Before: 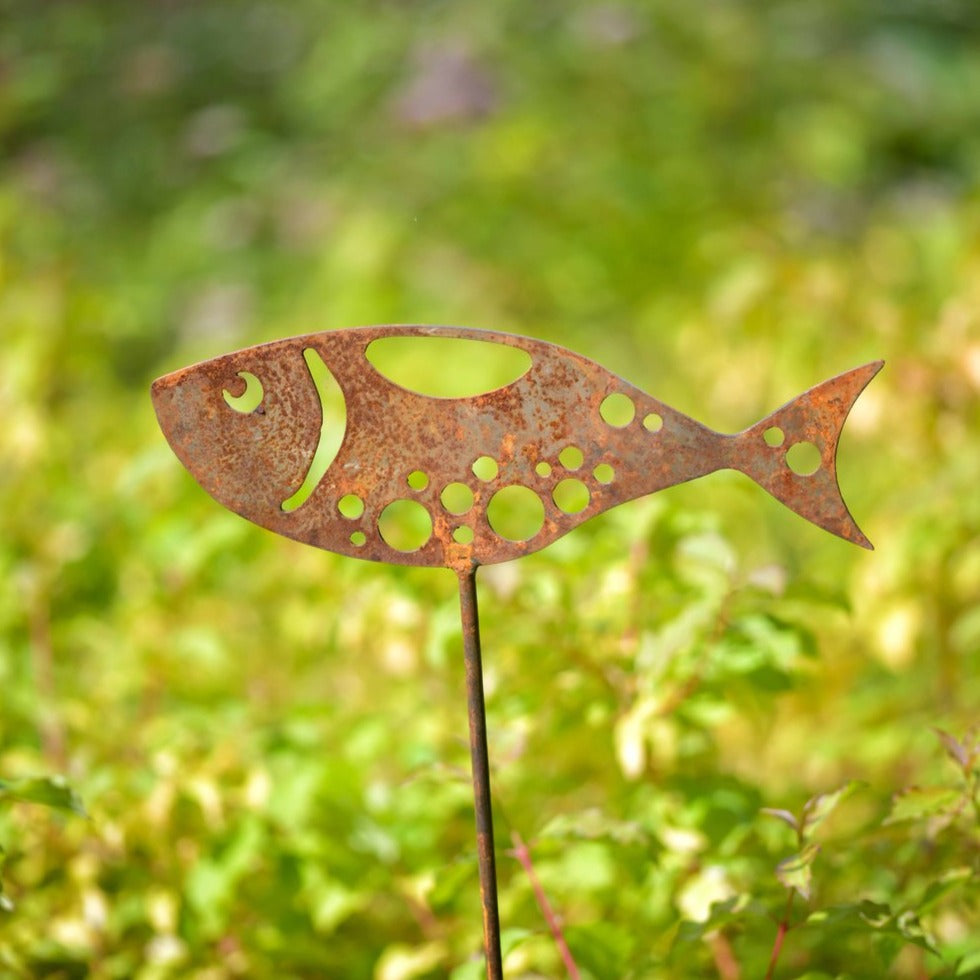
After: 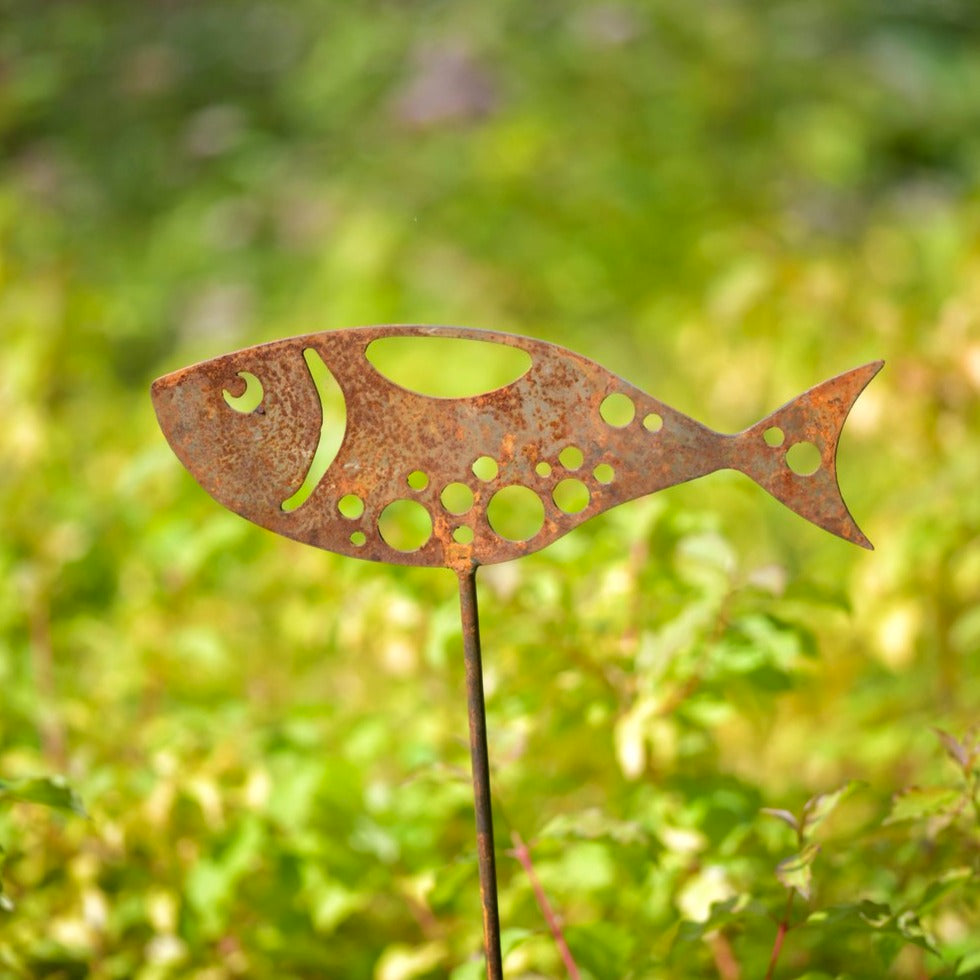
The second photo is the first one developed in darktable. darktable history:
color correction: highlights b* 2.96
exposure: compensate highlight preservation false
